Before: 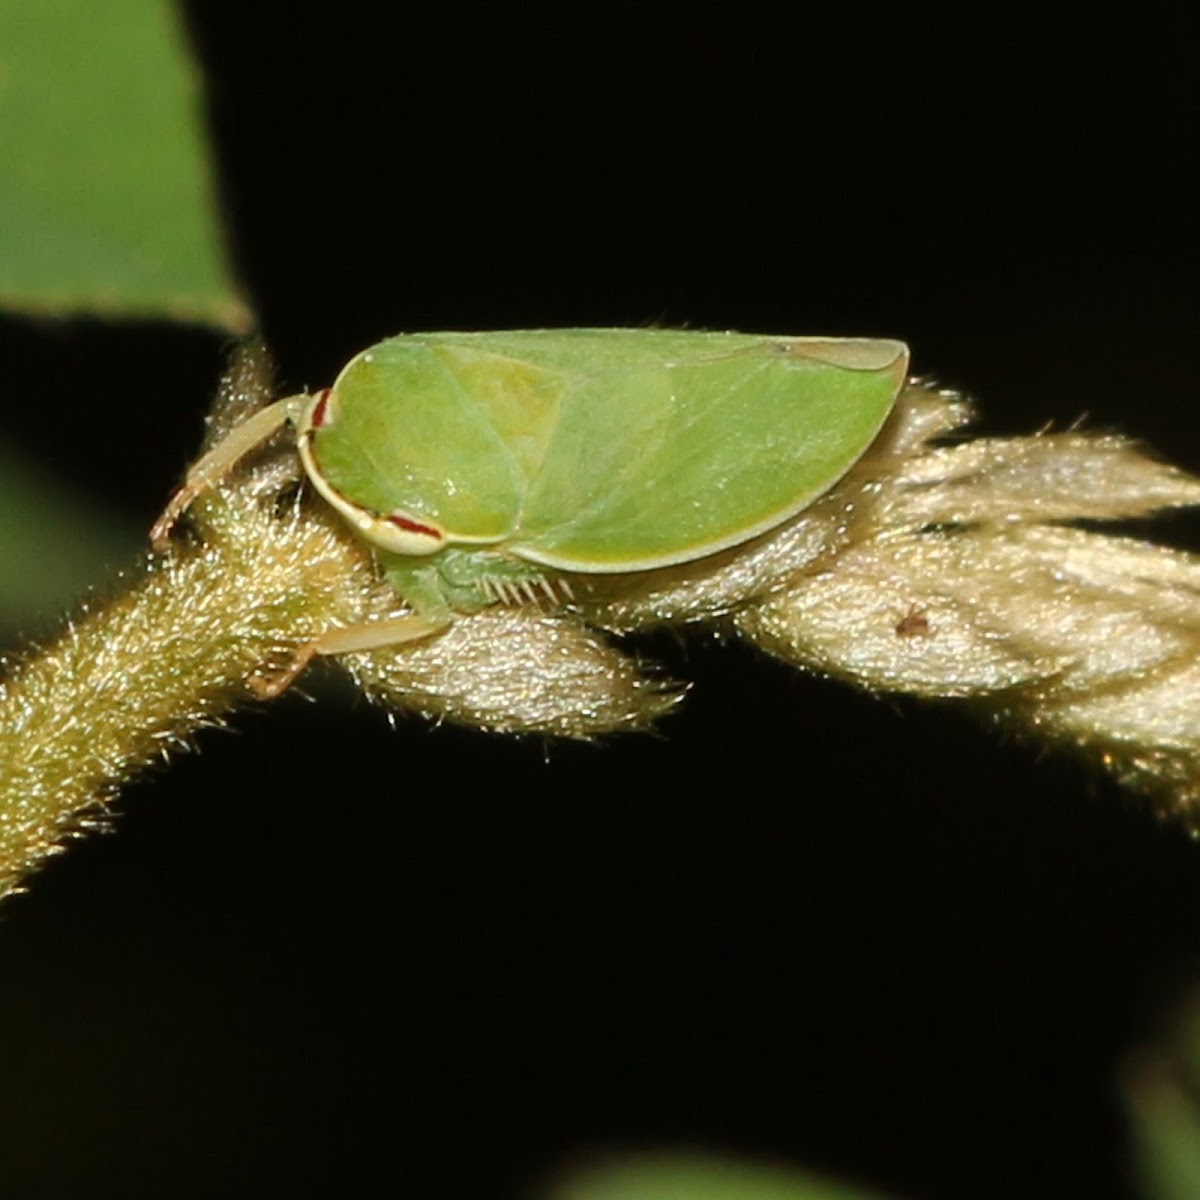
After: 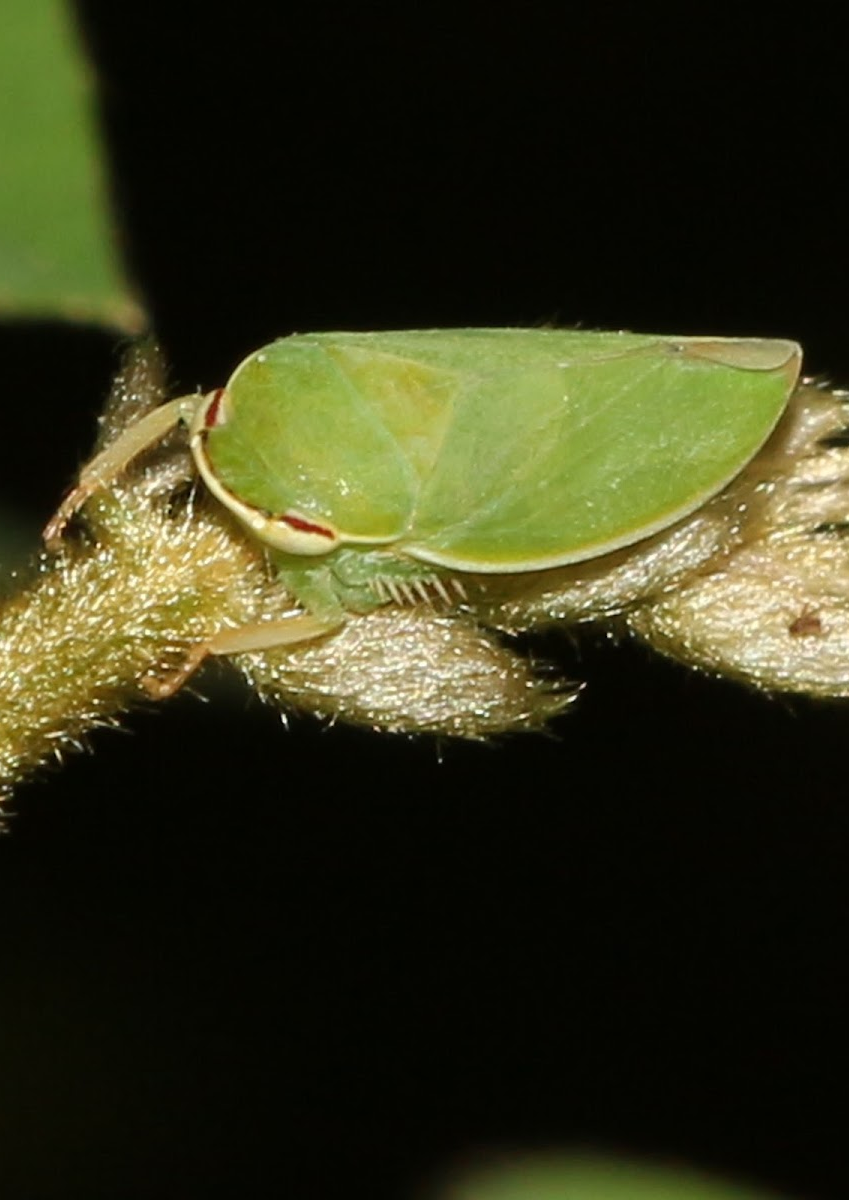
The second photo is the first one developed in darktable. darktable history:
crop and rotate: left 8.984%, right 20.224%
